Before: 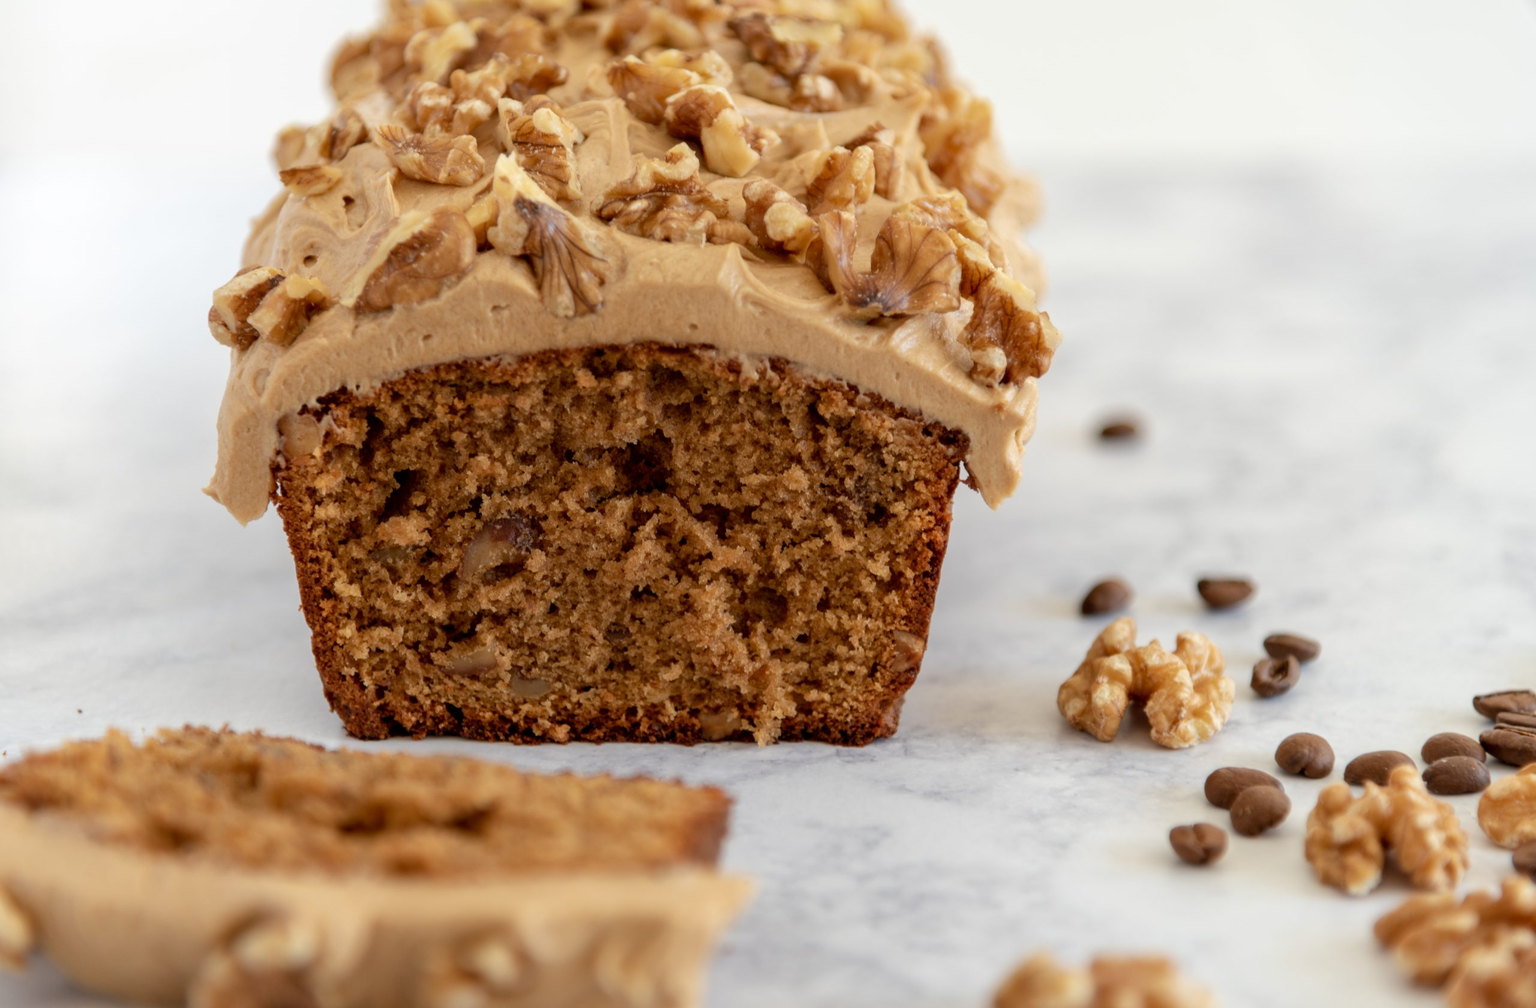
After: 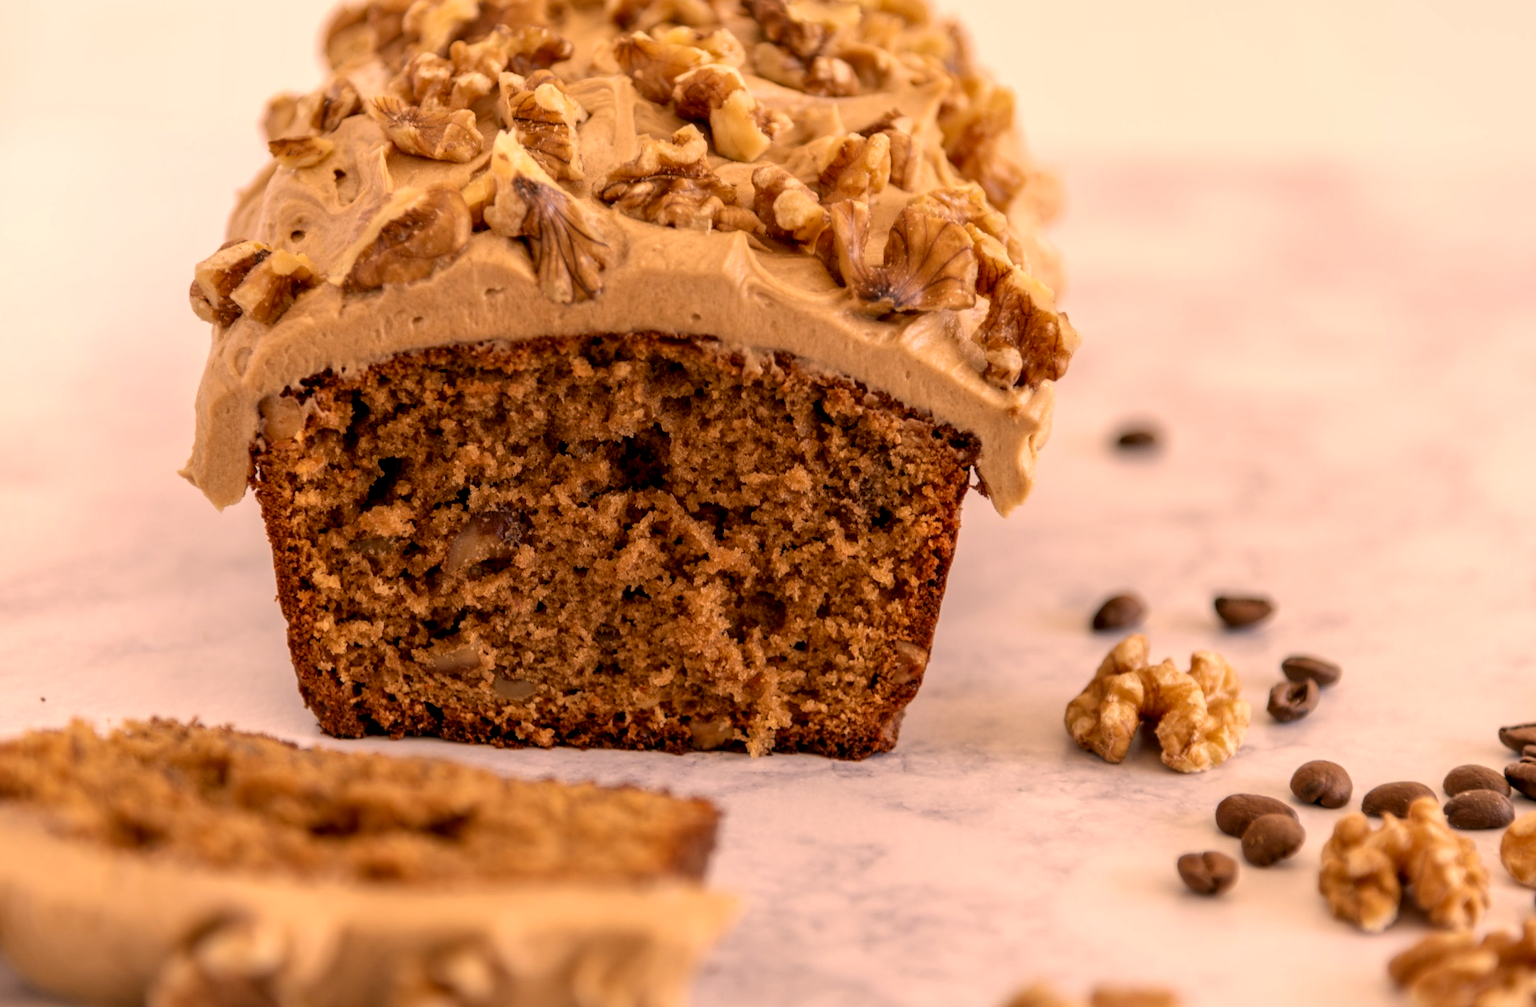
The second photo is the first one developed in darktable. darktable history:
crop and rotate: angle -1.72°
color correction: highlights a* 21.96, highlights b* 21.92
local contrast: detail 130%
